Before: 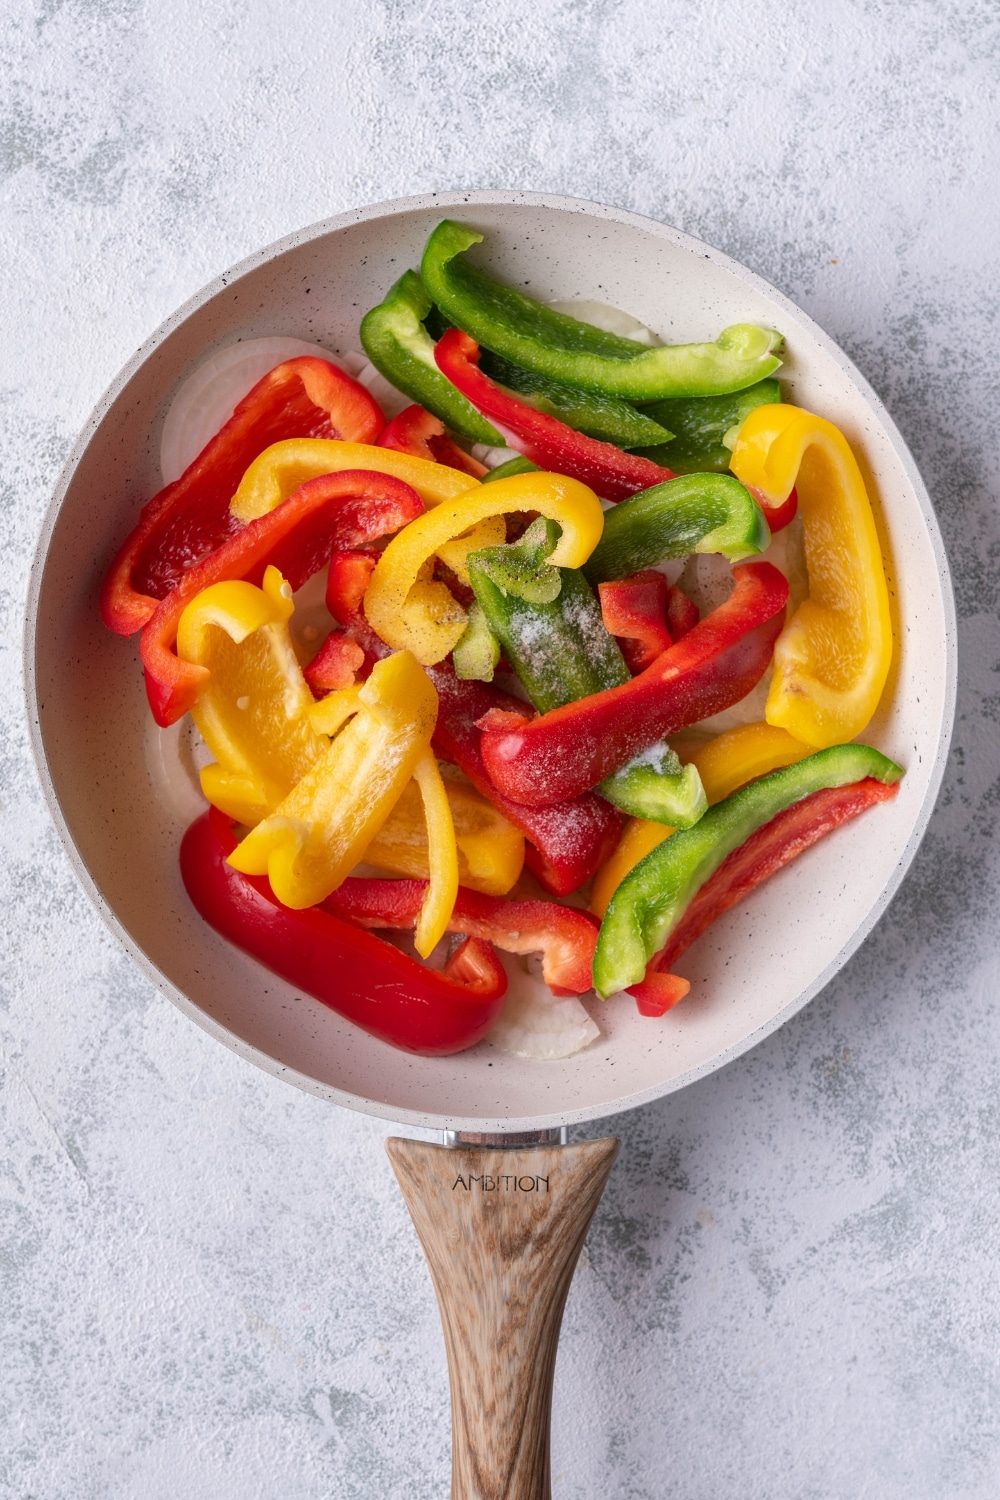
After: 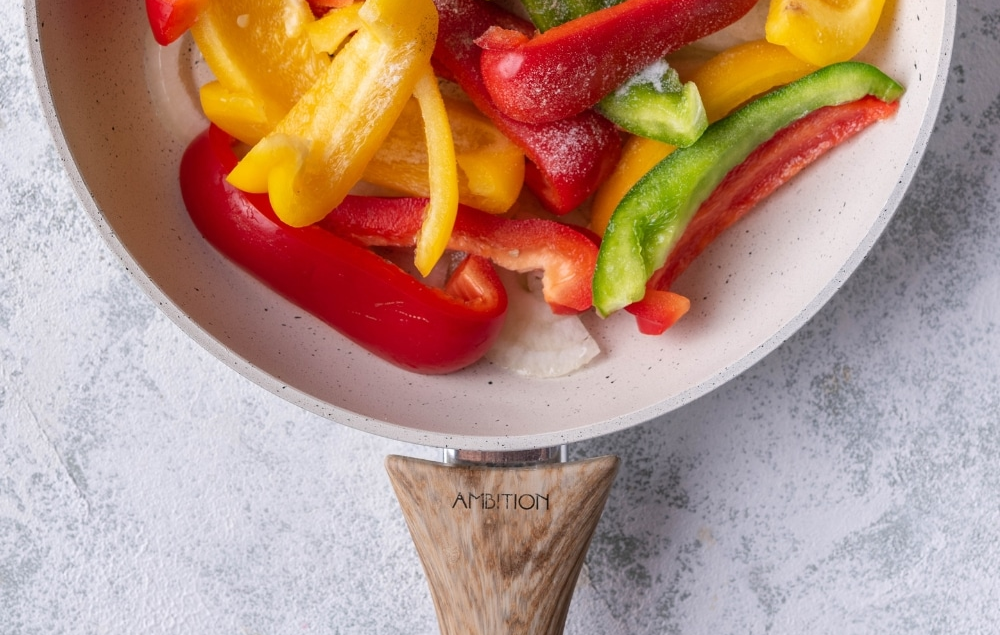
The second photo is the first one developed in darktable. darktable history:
crop: top 45.499%, bottom 12.126%
